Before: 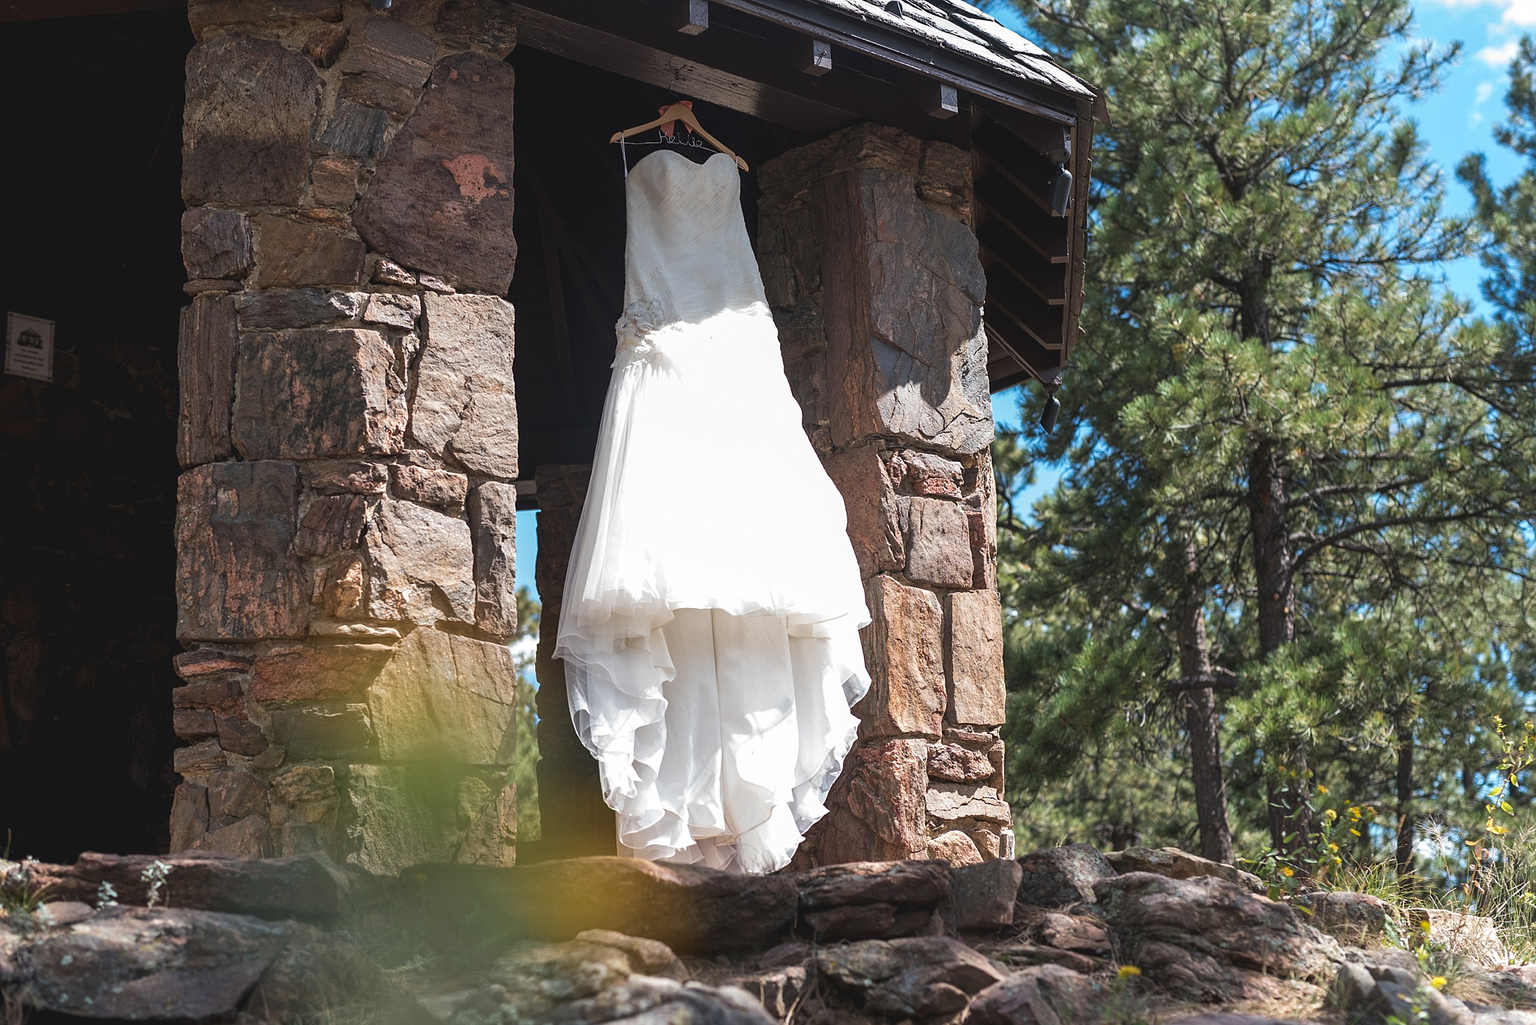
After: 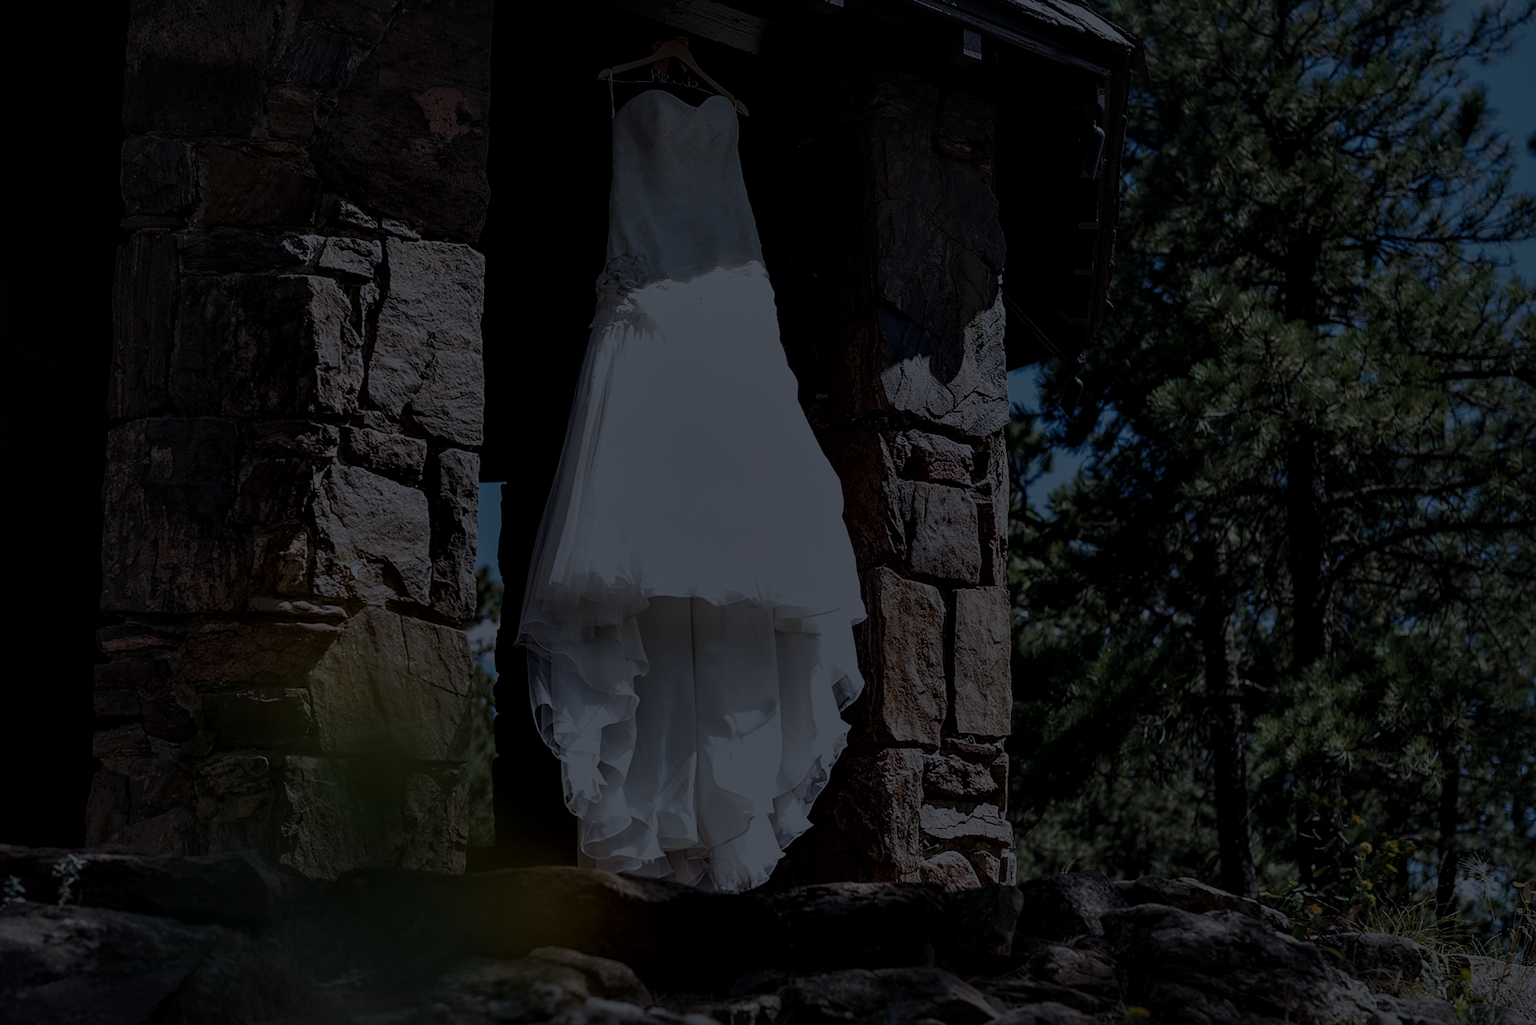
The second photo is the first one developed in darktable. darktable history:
crop and rotate: angle -1.96°, left 3.097%, top 4.154%, right 1.586%, bottom 0.529%
local contrast: mode bilateral grid, contrast 20, coarseness 100, detail 150%, midtone range 0.2
white balance: red 0.926, green 1.003, blue 1.133
exposure: black level correction 0, exposure 0.7 EV, compensate exposure bias true, compensate highlight preservation false
